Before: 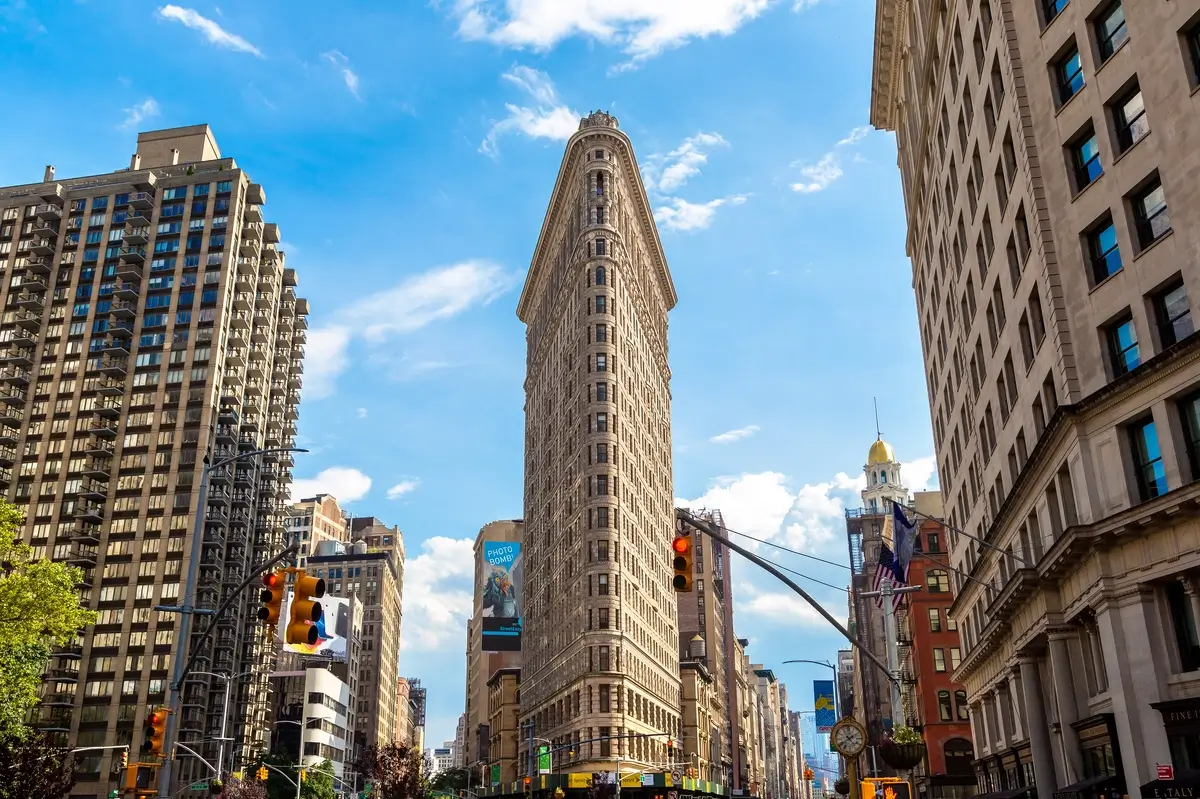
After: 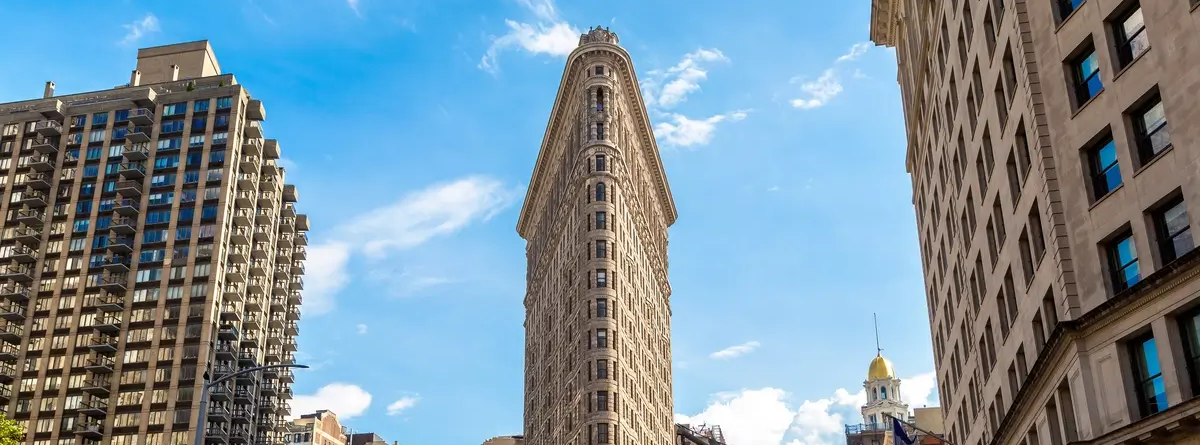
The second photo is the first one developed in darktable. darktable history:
crop and rotate: top 10.563%, bottom 33.732%
